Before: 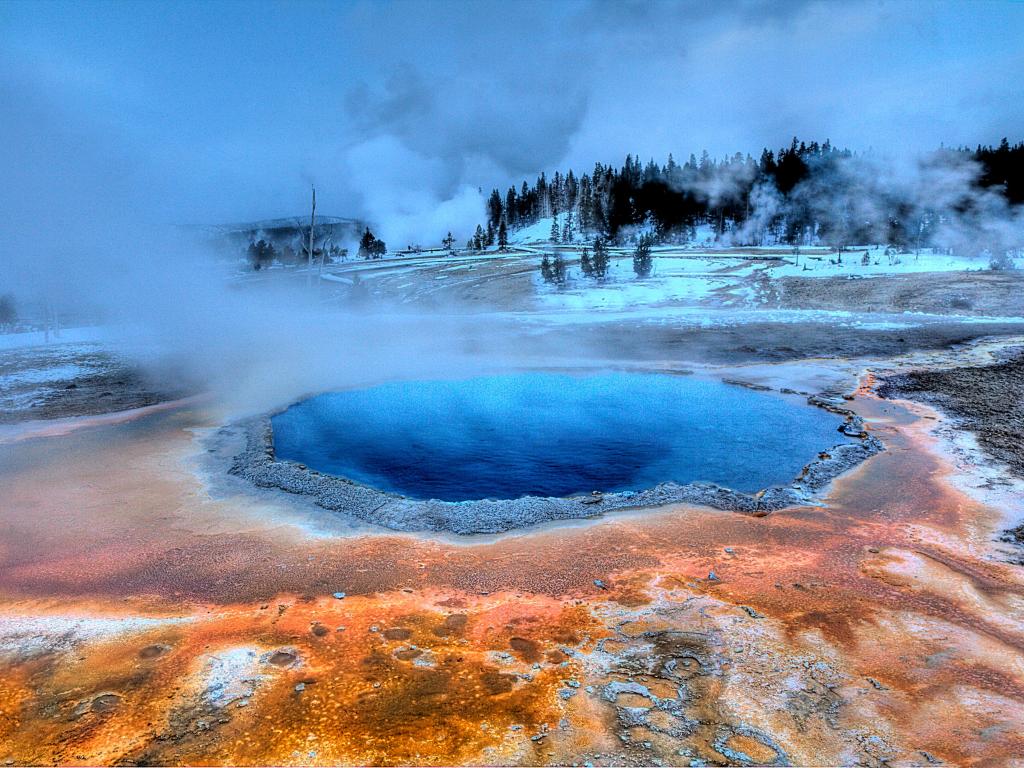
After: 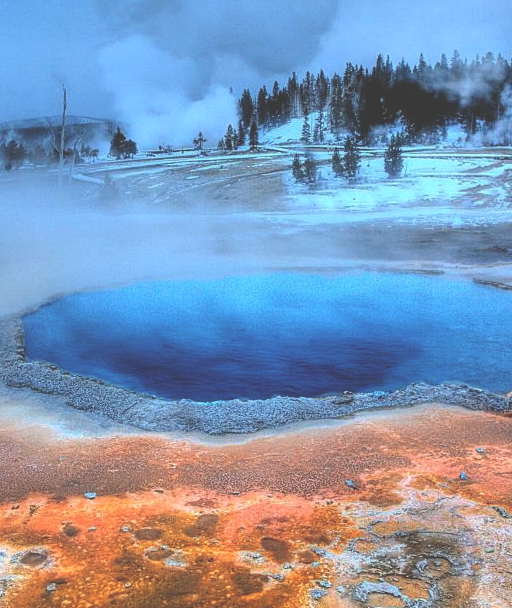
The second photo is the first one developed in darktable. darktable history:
exposure: black level correction -0.041, exposure 0.061 EV, compensate exposure bias true, compensate highlight preservation false
crop and rotate: angle 0.019°, left 24.317%, top 13.101%, right 25.596%, bottom 7.681%
